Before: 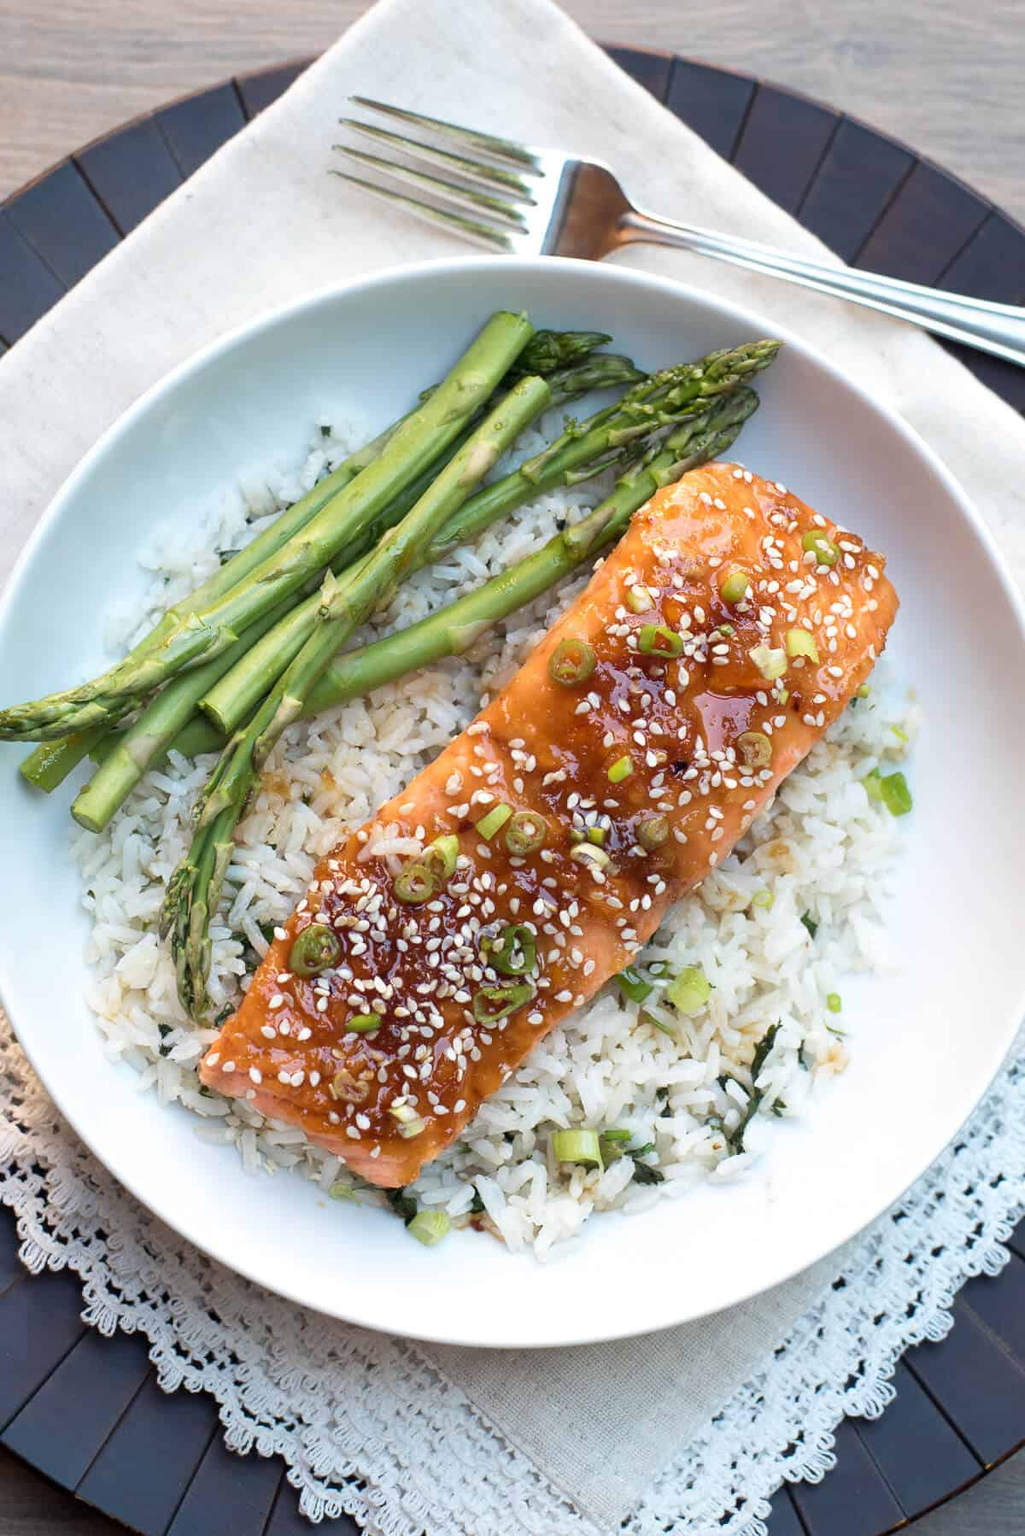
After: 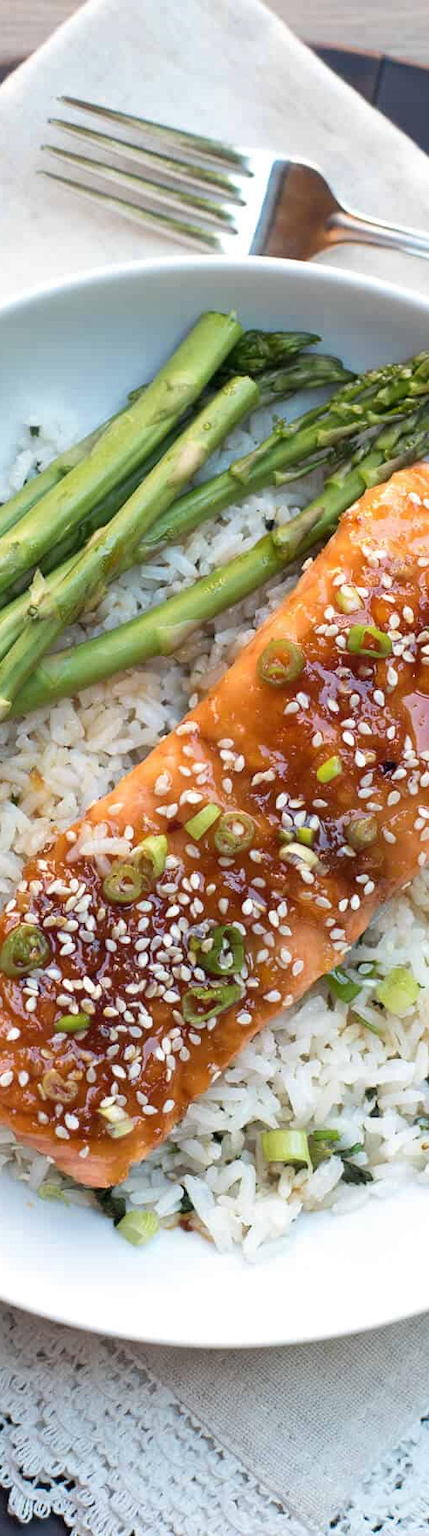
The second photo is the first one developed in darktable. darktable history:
color zones: curves: ch0 [(0, 0.5) (0.143, 0.5) (0.286, 0.5) (0.429, 0.5) (0.62, 0.489) (0.714, 0.445) (0.844, 0.496) (1, 0.5)]; ch1 [(0, 0.5) (0.143, 0.5) (0.286, 0.5) (0.429, 0.5) (0.571, 0.5) (0.714, 0.523) (0.857, 0.5) (1, 0.5)]
crop: left 28.467%, right 29.545%
shadows and highlights: shadows 30.96, highlights -0.03, soften with gaussian
exposure: compensate exposure bias true, compensate highlight preservation false
